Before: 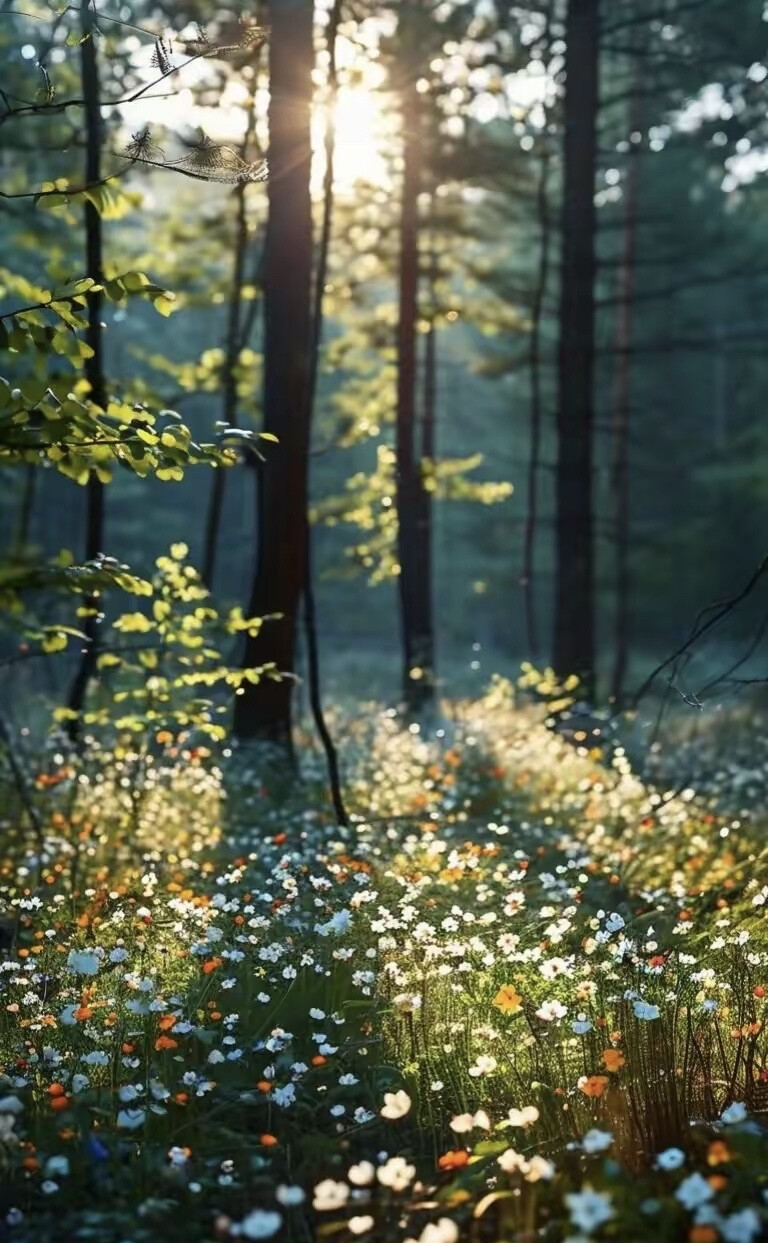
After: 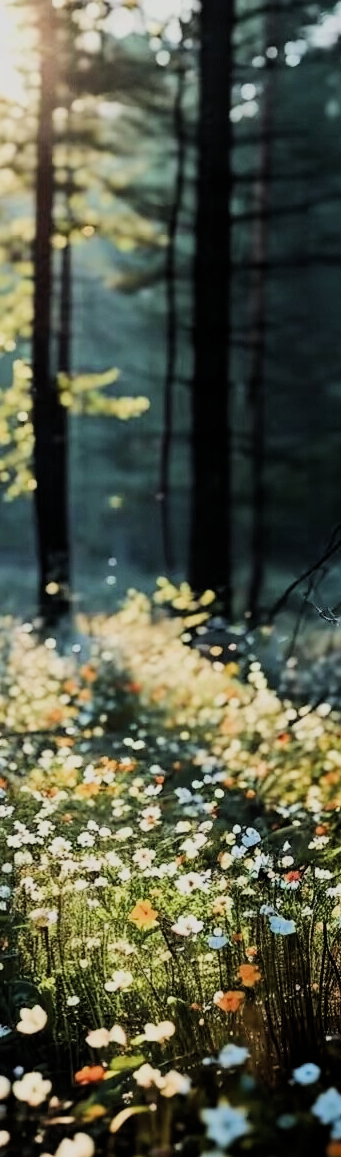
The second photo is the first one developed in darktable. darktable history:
crop: left 47.513%, top 6.857%, right 8.038%
filmic rgb: middle gray luminance 29.84%, black relative exposure -8.96 EV, white relative exposure 7 EV, target black luminance 0%, hardness 2.94, latitude 1.57%, contrast 0.963, highlights saturation mix 3.77%, shadows ↔ highlights balance 12.81%, add noise in highlights 0.102, color science v4 (2020), type of noise poissonian
tone equalizer: -8 EV -0.782 EV, -7 EV -0.699 EV, -6 EV -0.563 EV, -5 EV -0.423 EV, -3 EV 0.39 EV, -2 EV 0.6 EV, -1 EV 0.681 EV, +0 EV 0.763 EV, edges refinement/feathering 500, mask exposure compensation -1.57 EV, preserve details no
